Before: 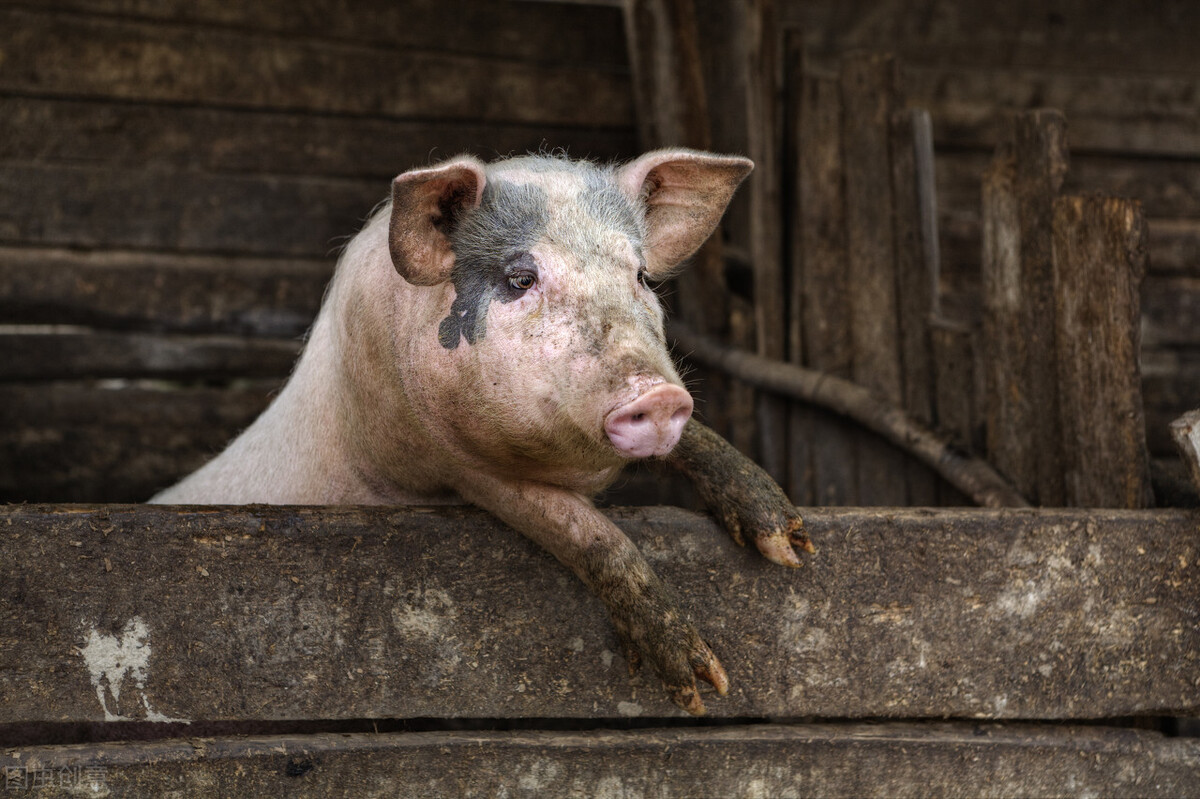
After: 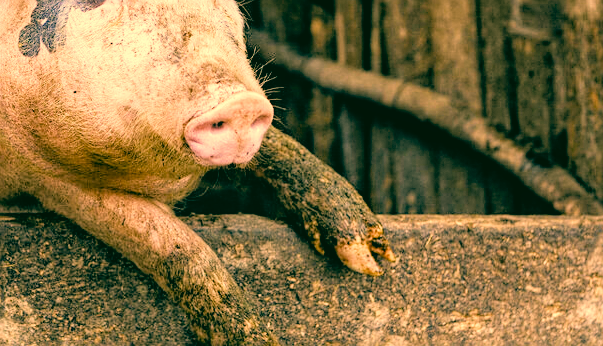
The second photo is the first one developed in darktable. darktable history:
color correction: highlights a* 1.83, highlights b* 34.02, shadows a* -36.68, shadows b* -5.48
local contrast: highlights 100%, shadows 100%, detail 120%, midtone range 0.2
white balance: red 1.188, blue 1.11
sharpen: on, module defaults
filmic rgb: black relative exposure -4.58 EV, white relative exposure 4.8 EV, threshold 3 EV, hardness 2.36, latitude 36.07%, contrast 1.048, highlights saturation mix 1.32%, shadows ↔ highlights balance 1.25%, color science v4 (2020), enable highlight reconstruction true
crop: left 35.03%, top 36.625%, right 14.663%, bottom 20.057%
exposure: exposure 1.5 EV, compensate highlight preservation false
